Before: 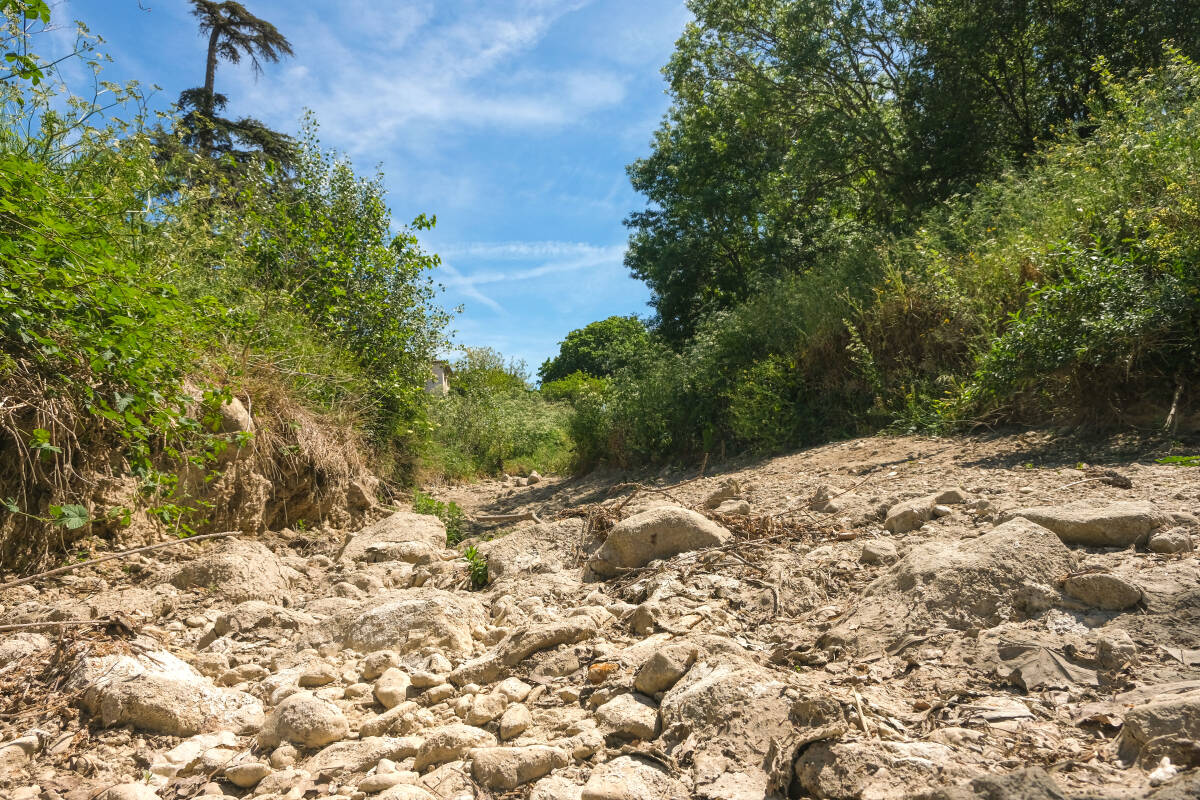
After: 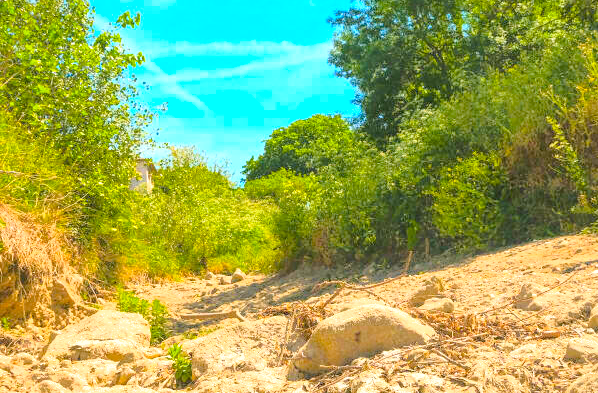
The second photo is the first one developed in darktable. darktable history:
crop: left 24.73%, top 25.32%, right 25.402%, bottom 25.439%
color balance rgb: linear chroma grading › global chroma 14.872%, perceptual saturation grading › global saturation 25.057%, hue shift -4.55°, contrast -21.843%
base curve: curves: ch0 [(0, 0) (0.028, 0.03) (0.121, 0.232) (0.46, 0.748) (0.859, 0.968) (1, 1)]
shadows and highlights: on, module defaults
exposure: black level correction 0, exposure 1 EV, compensate highlight preservation false
